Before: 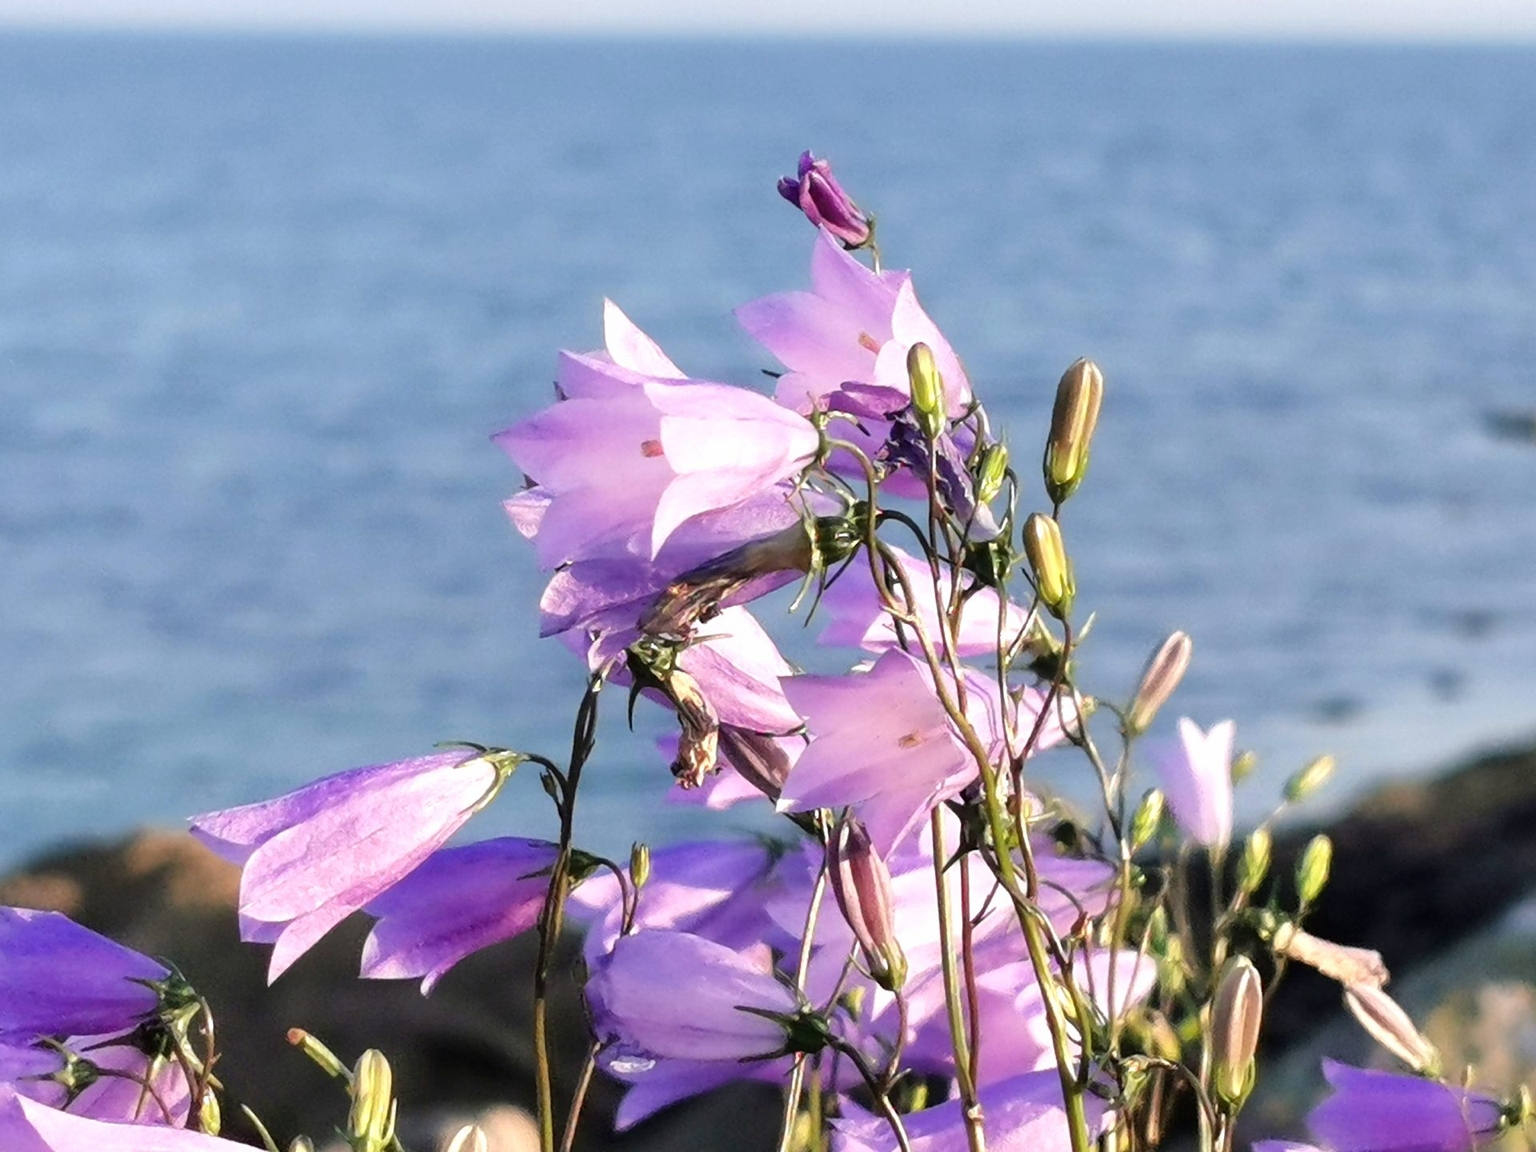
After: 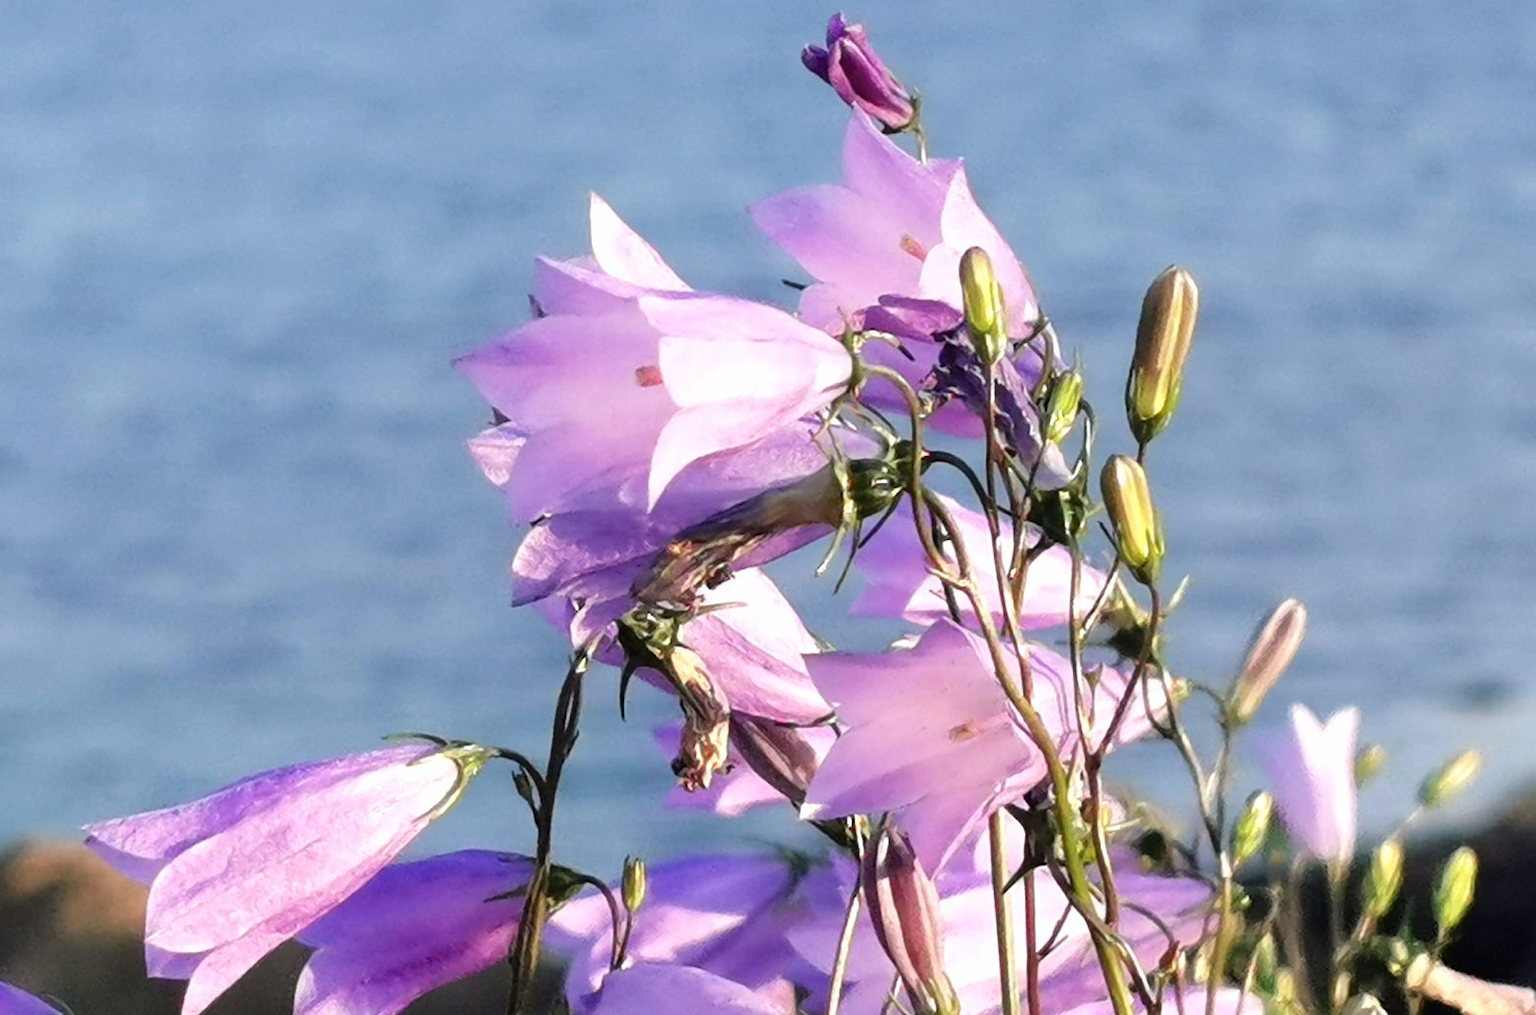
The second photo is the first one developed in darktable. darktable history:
crop: left 7.855%, top 12.211%, right 10.077%, bottom 15.462%
